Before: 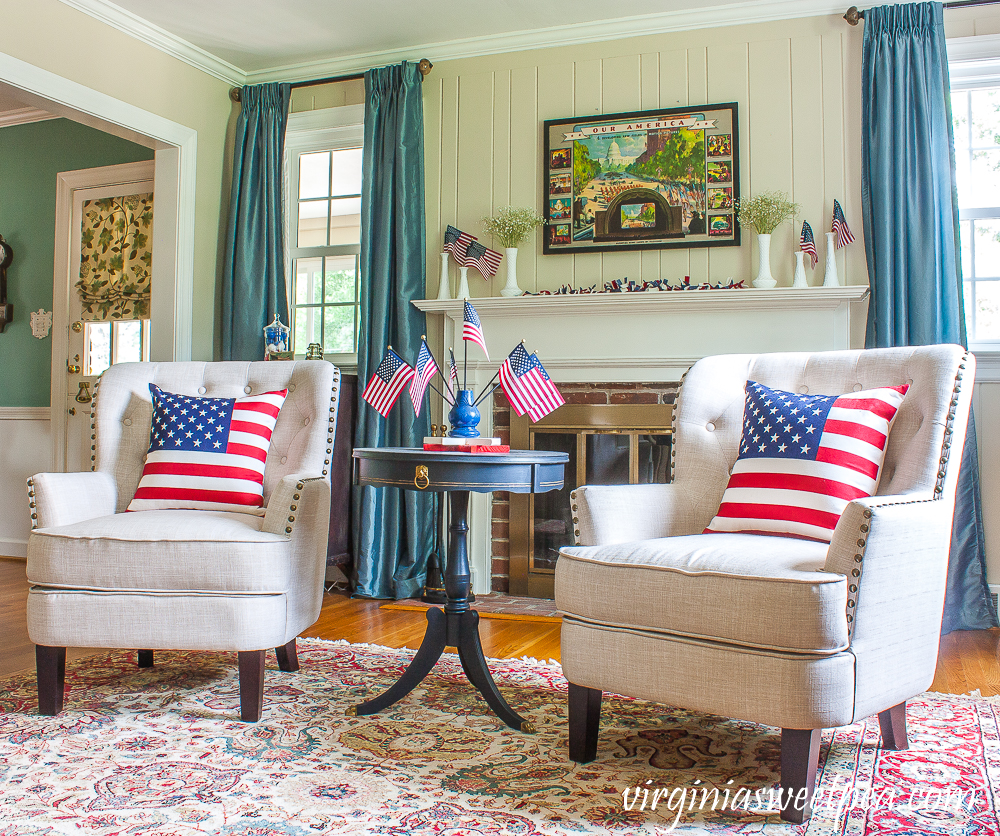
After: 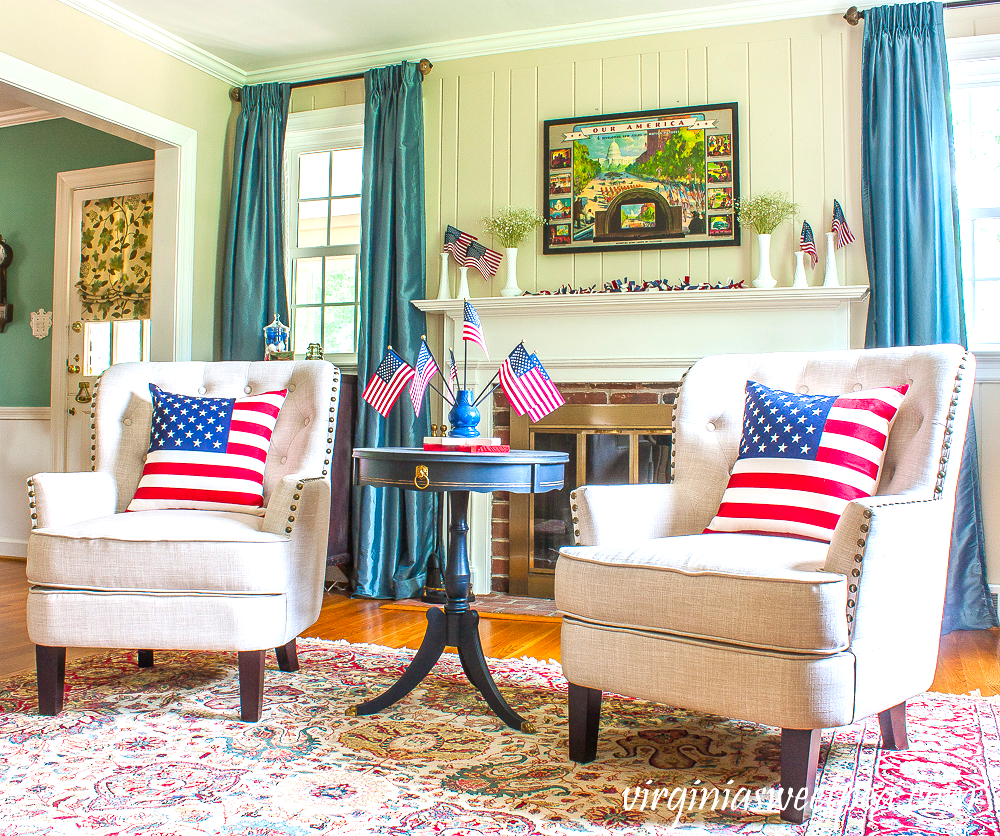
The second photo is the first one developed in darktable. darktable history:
contrast brightness saturation: contrast 0.076, saturation 0.198
exposure: black level correction 0.001, exposure 0.498 EV, compensate highlight preservation false
